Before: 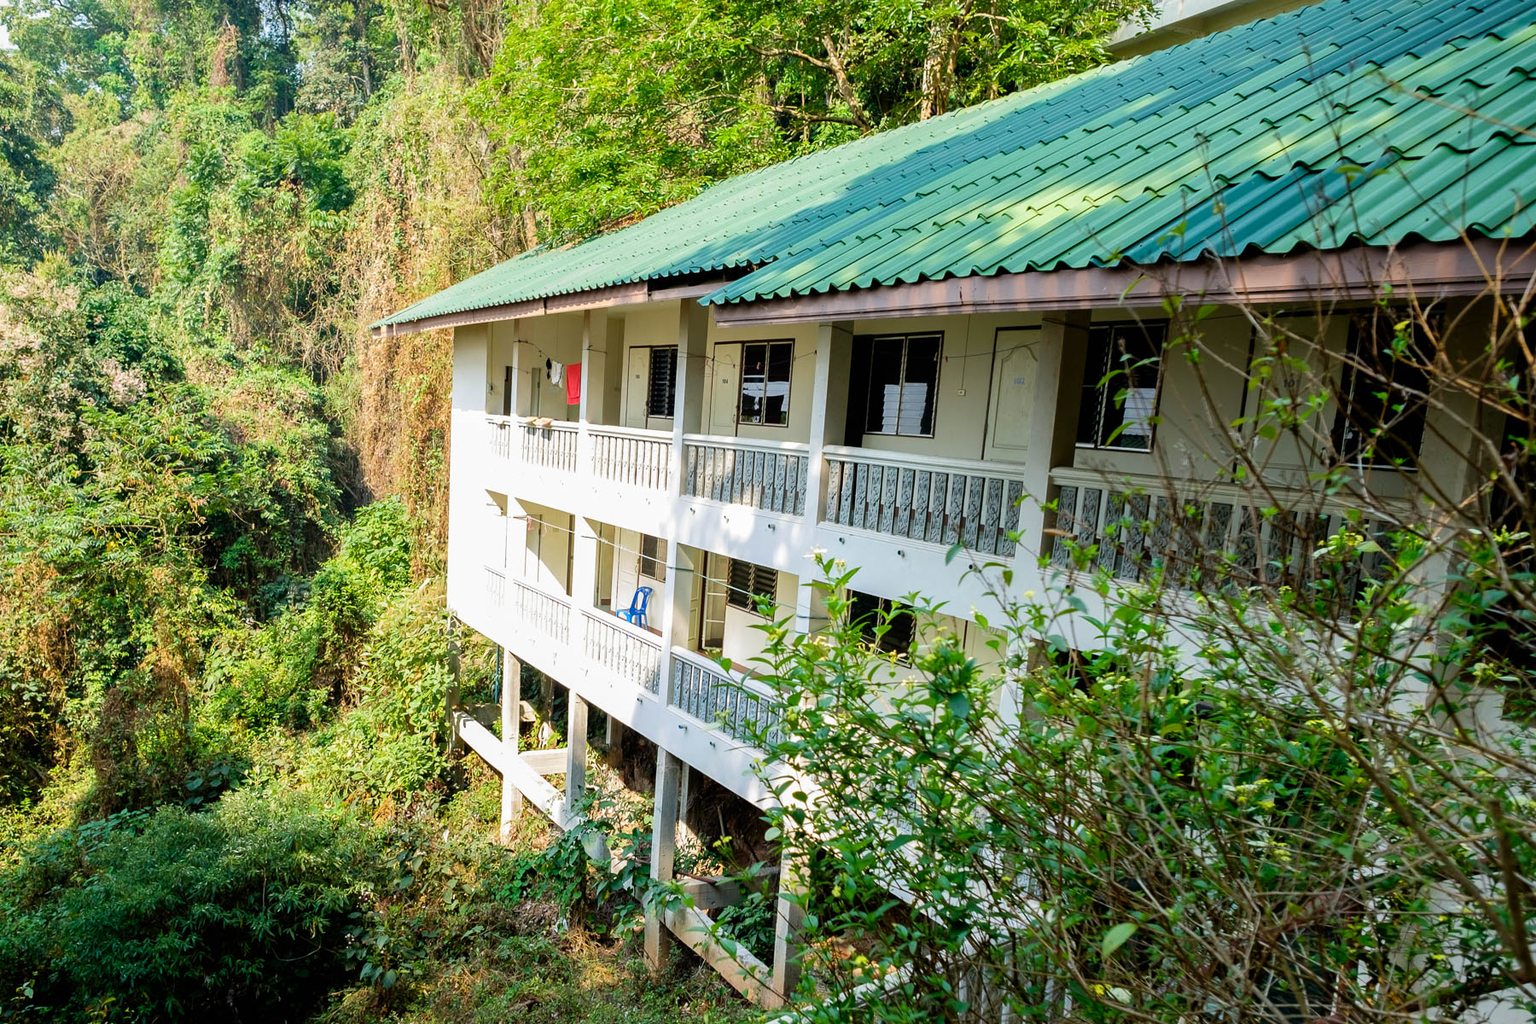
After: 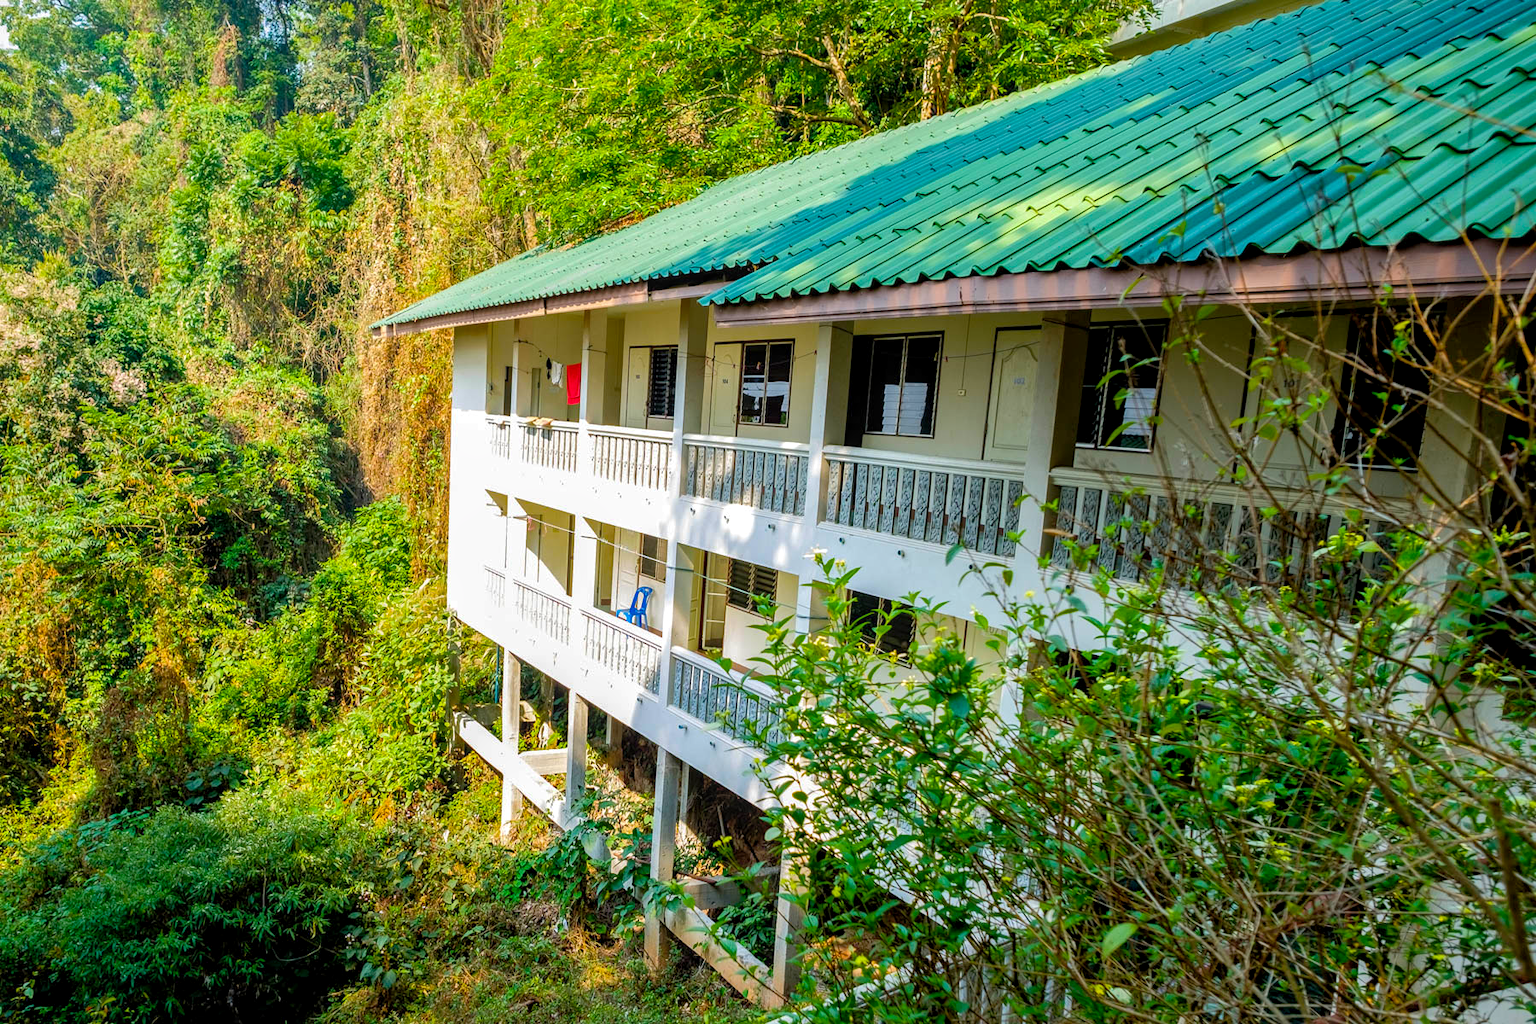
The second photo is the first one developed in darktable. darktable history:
shadows and highlights: on, module defaults
color balance rgb: perceptual saturation grading › global saturation 25%, global vibrance 20%
local contrast: on, module defaults
